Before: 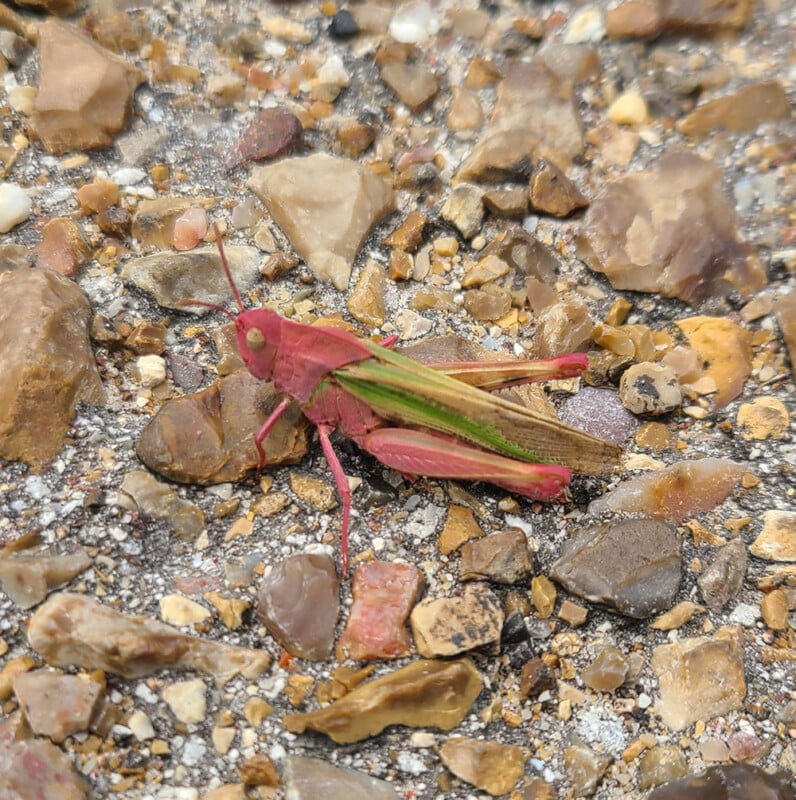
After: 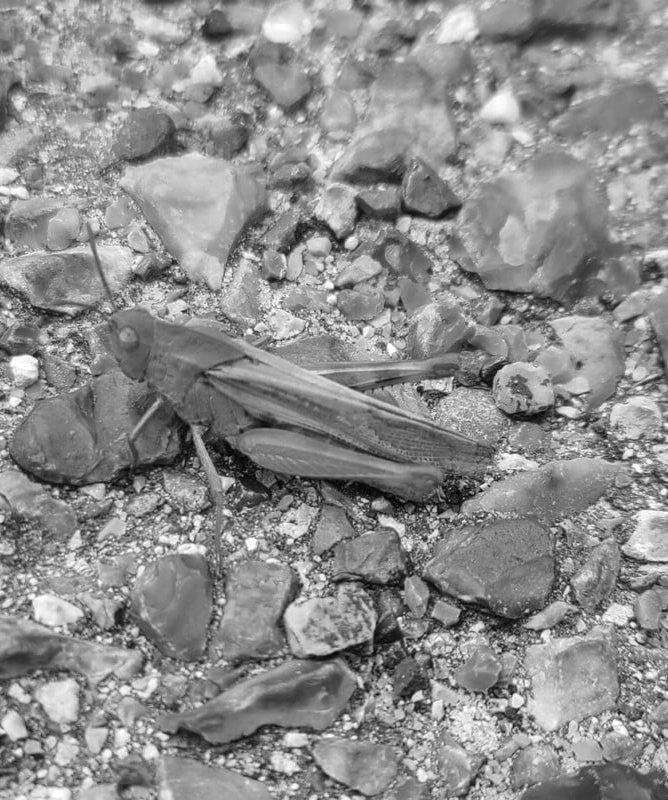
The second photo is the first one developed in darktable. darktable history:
crop: left 16.066%
color zones: curves: ch0 [(0.002, 0.593) (0.143, 0.417) (0.285, 0.541) (0.455, 0.289) (0.608, 0.327) (0.727, 0.283) (0.869, 0.571) (1, 0.603)]; ch1 [(0, 0) (0.143, 0) (0.286, 0) (0.429, 0) (0.571, 0) (0.714, 0) (0.857, 0)]
